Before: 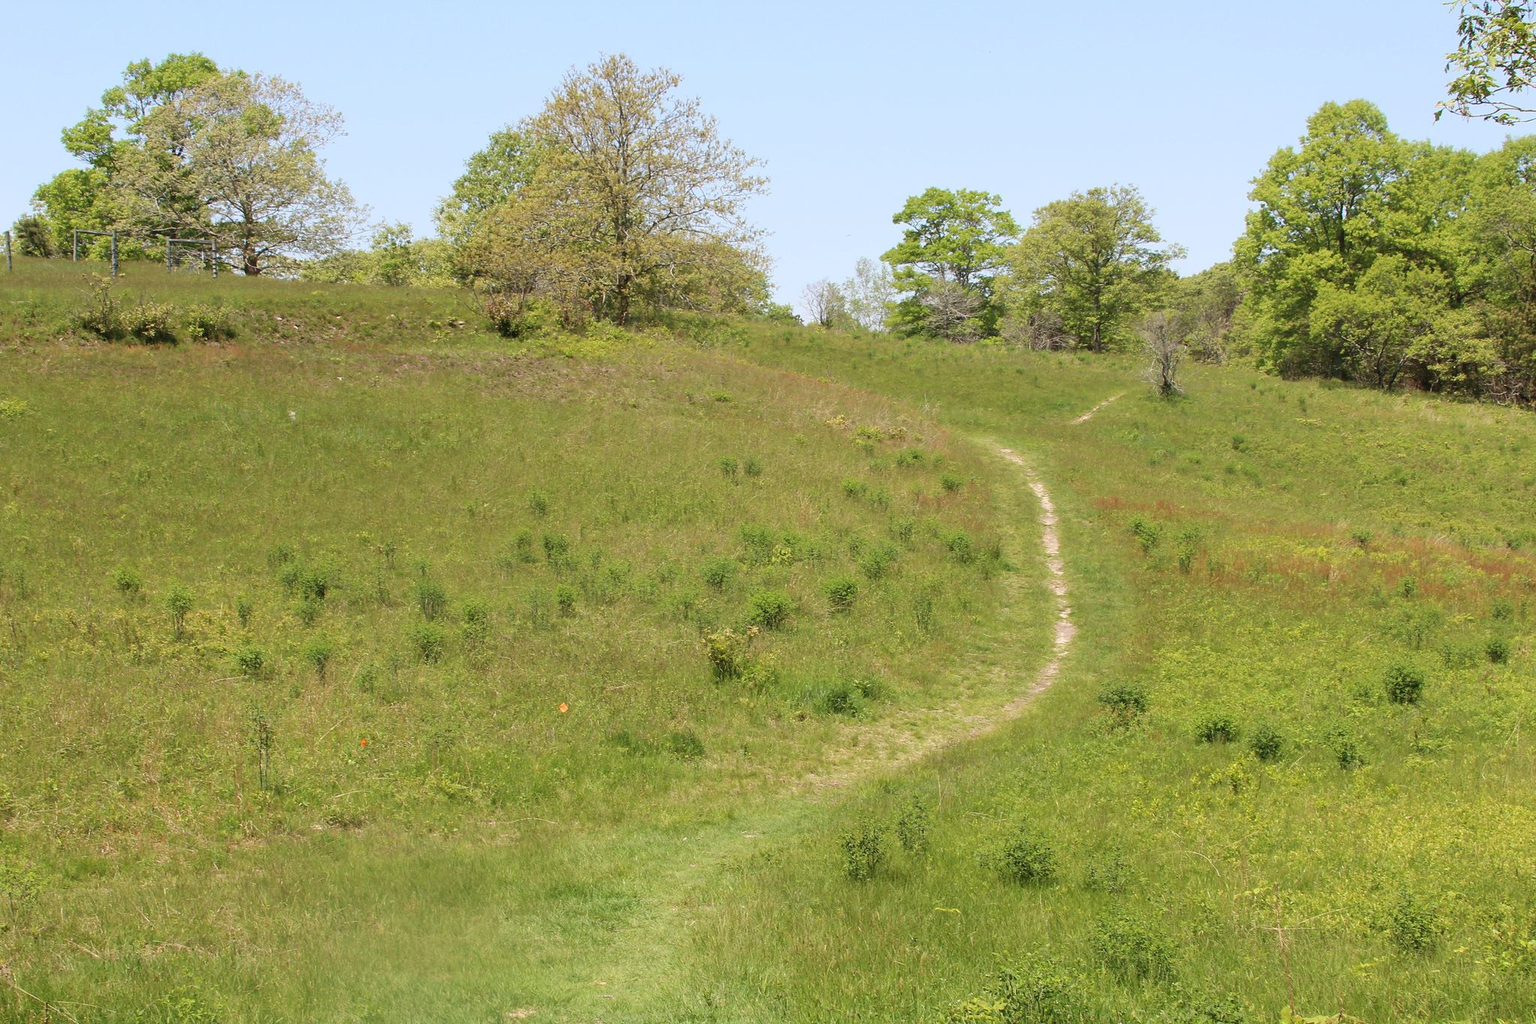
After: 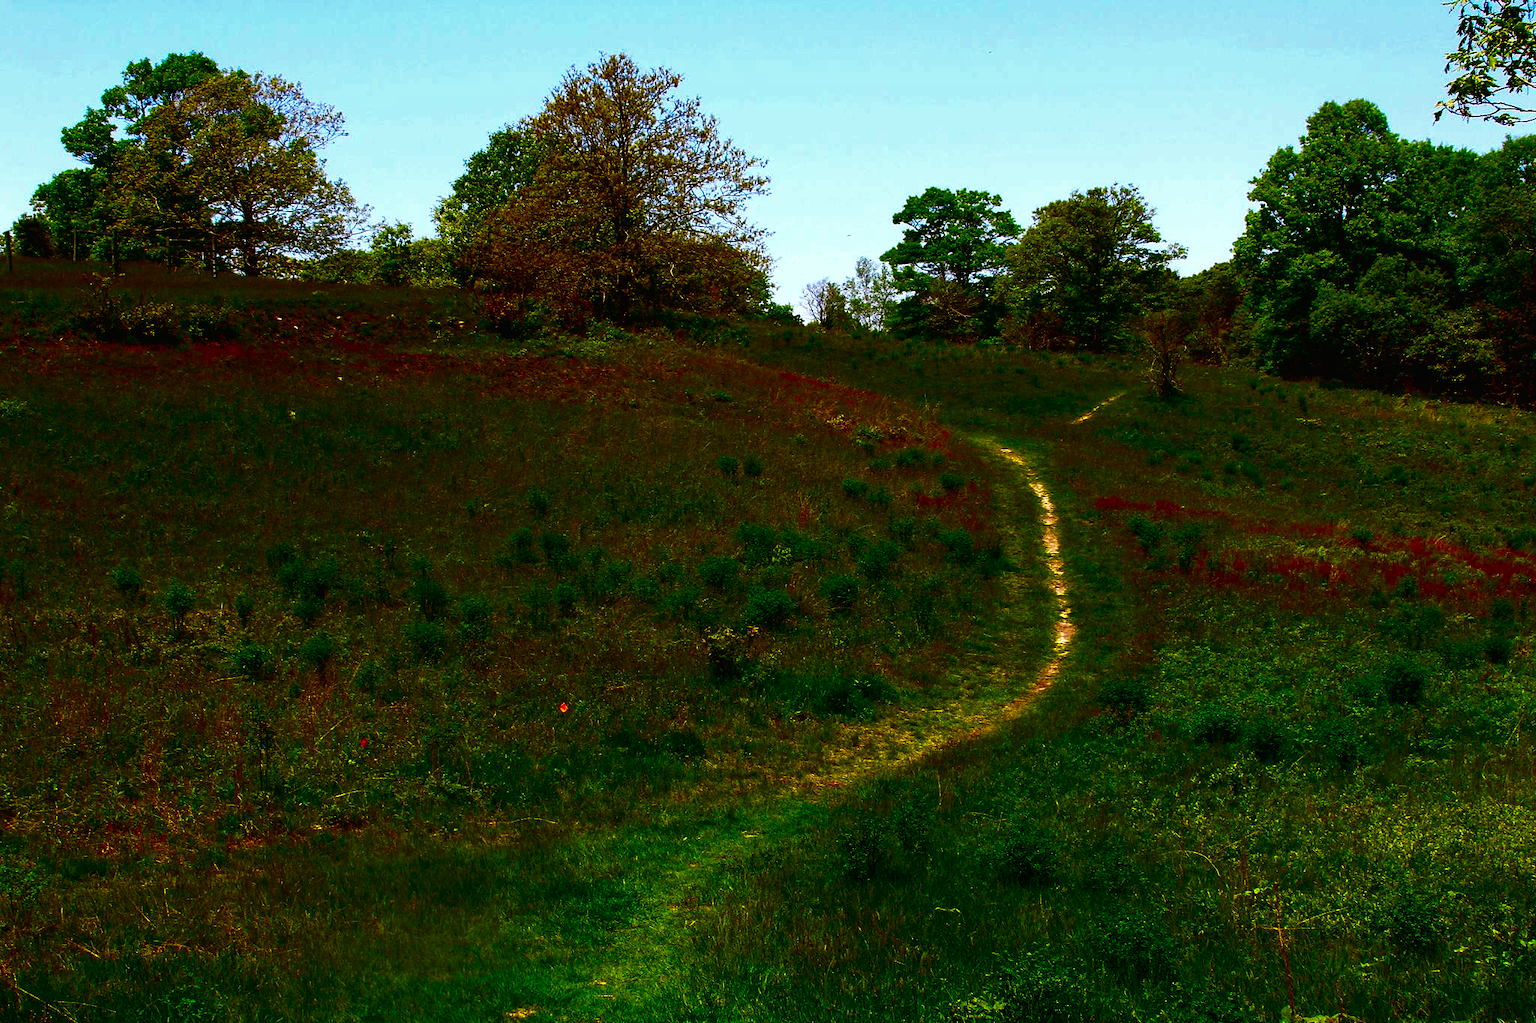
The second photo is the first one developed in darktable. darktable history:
contrast brightness saturation: brightness -0.994, saturation 0.987
base curve: curves: ch0 [(0, 0.036) (0.083, 0.04) (0.804, 1)], preserve colors none
